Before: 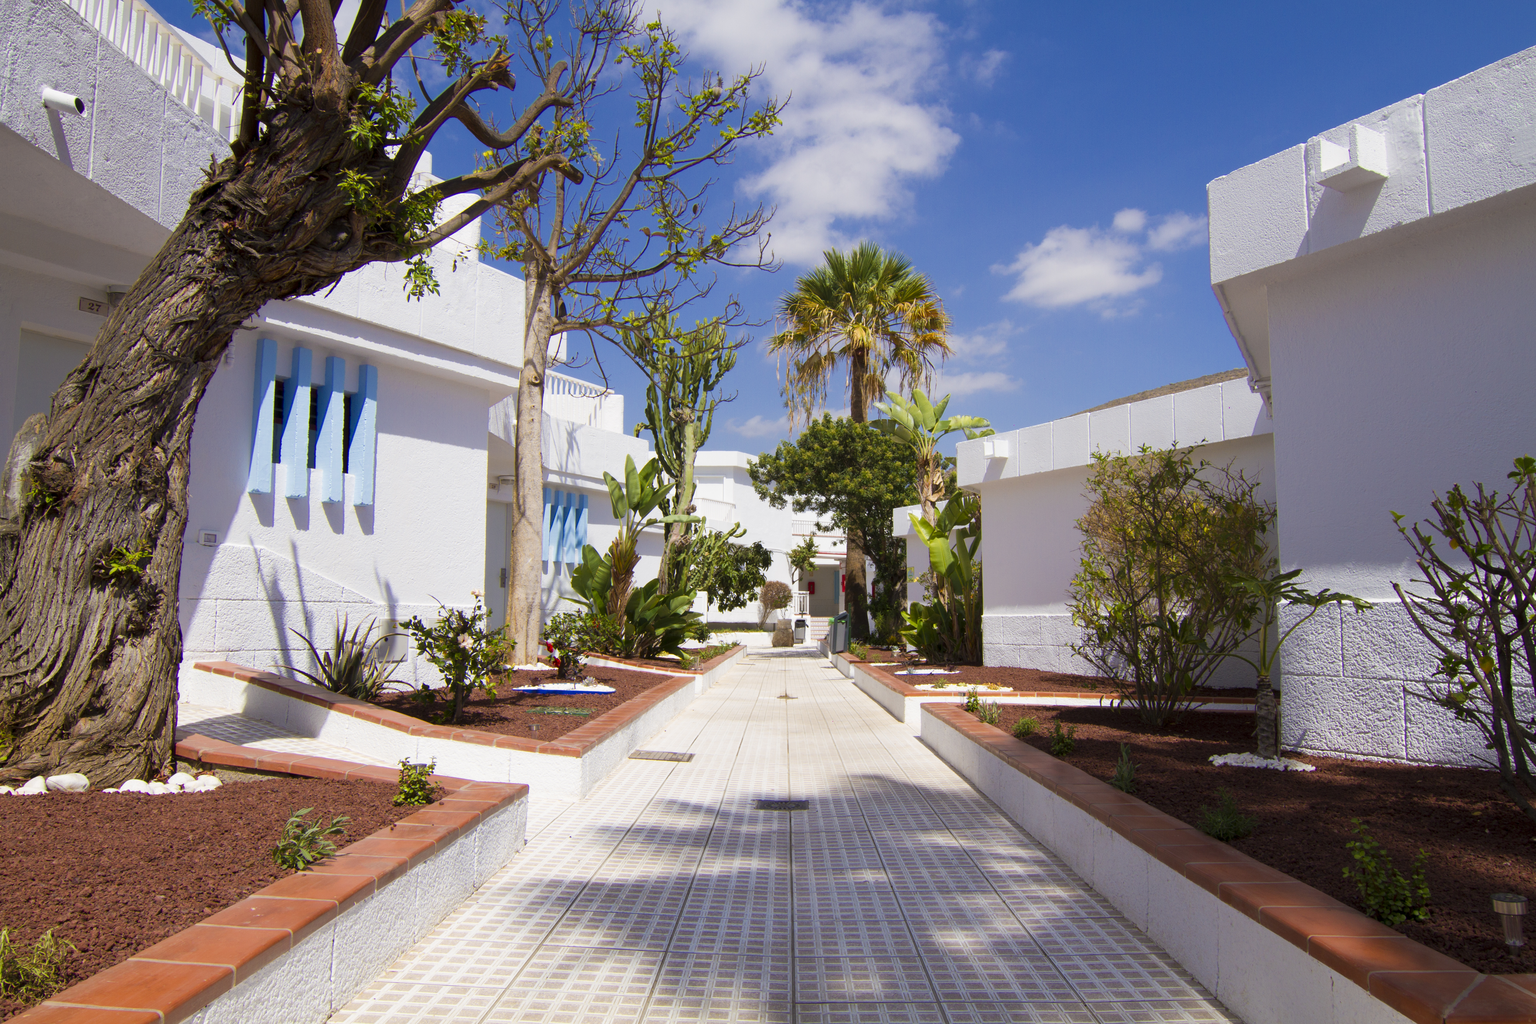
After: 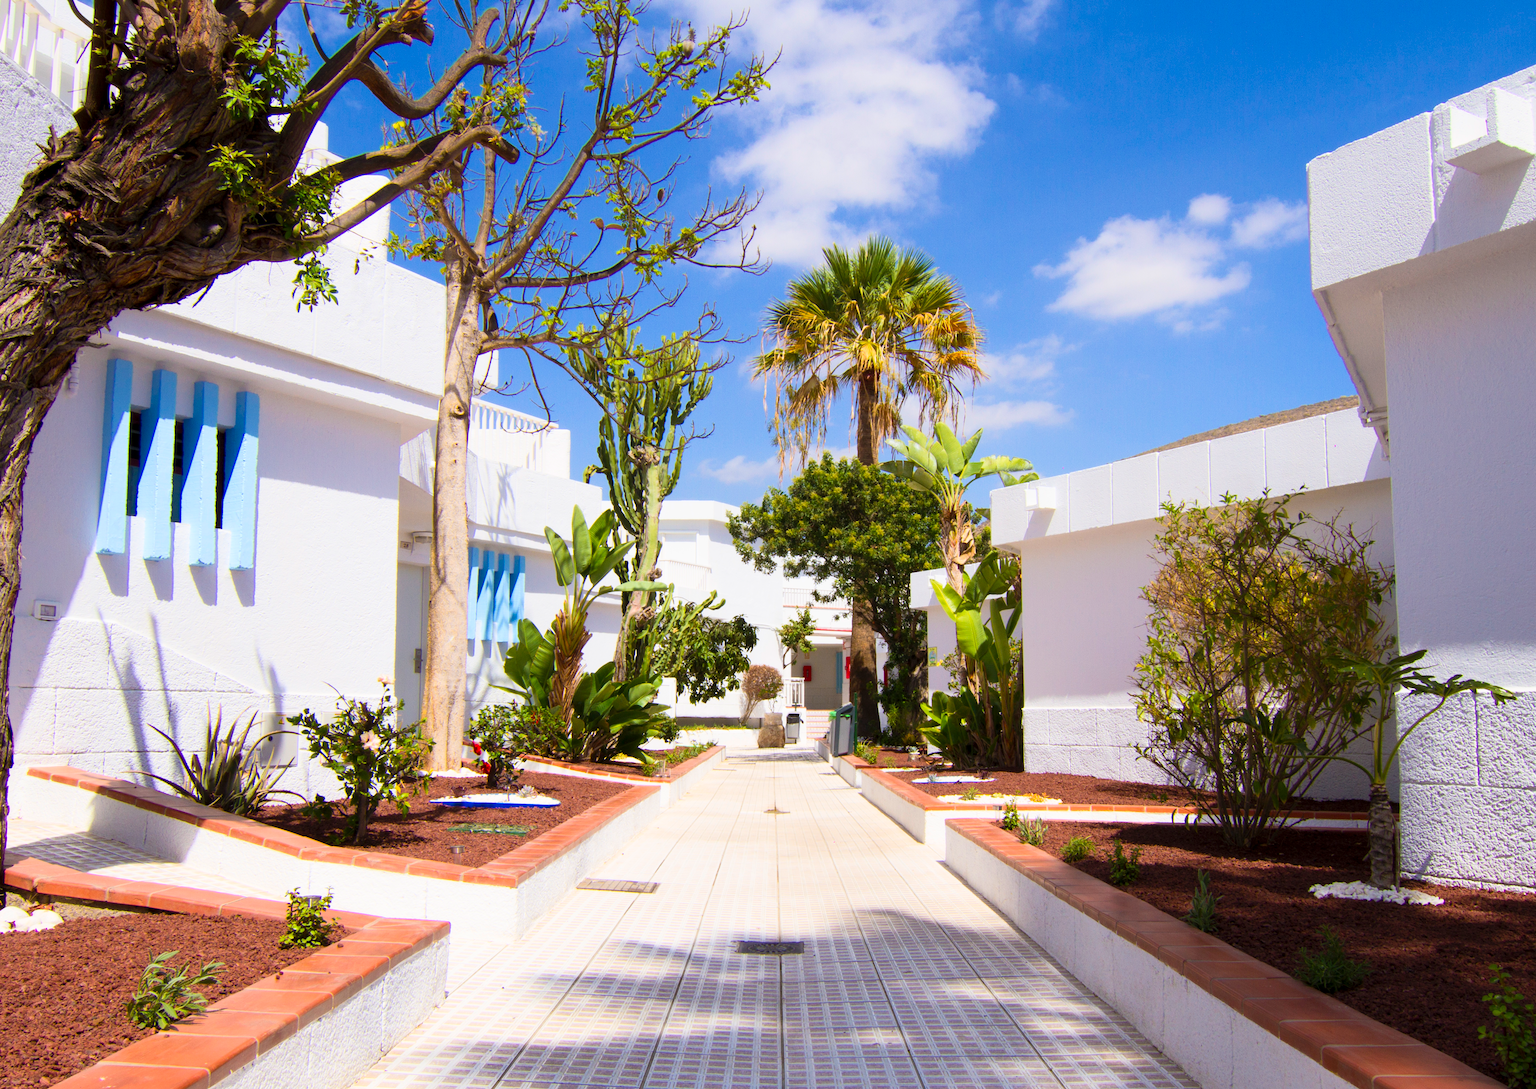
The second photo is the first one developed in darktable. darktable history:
crop: left 11.225%, top 5.381%, right 9.565%, bottom 10.314%
contrast brightness saturation: contrast 0.2, brightness 0.16, saturation 0.22
exposure: black level correction 0.001, compensate highlight preservation false
